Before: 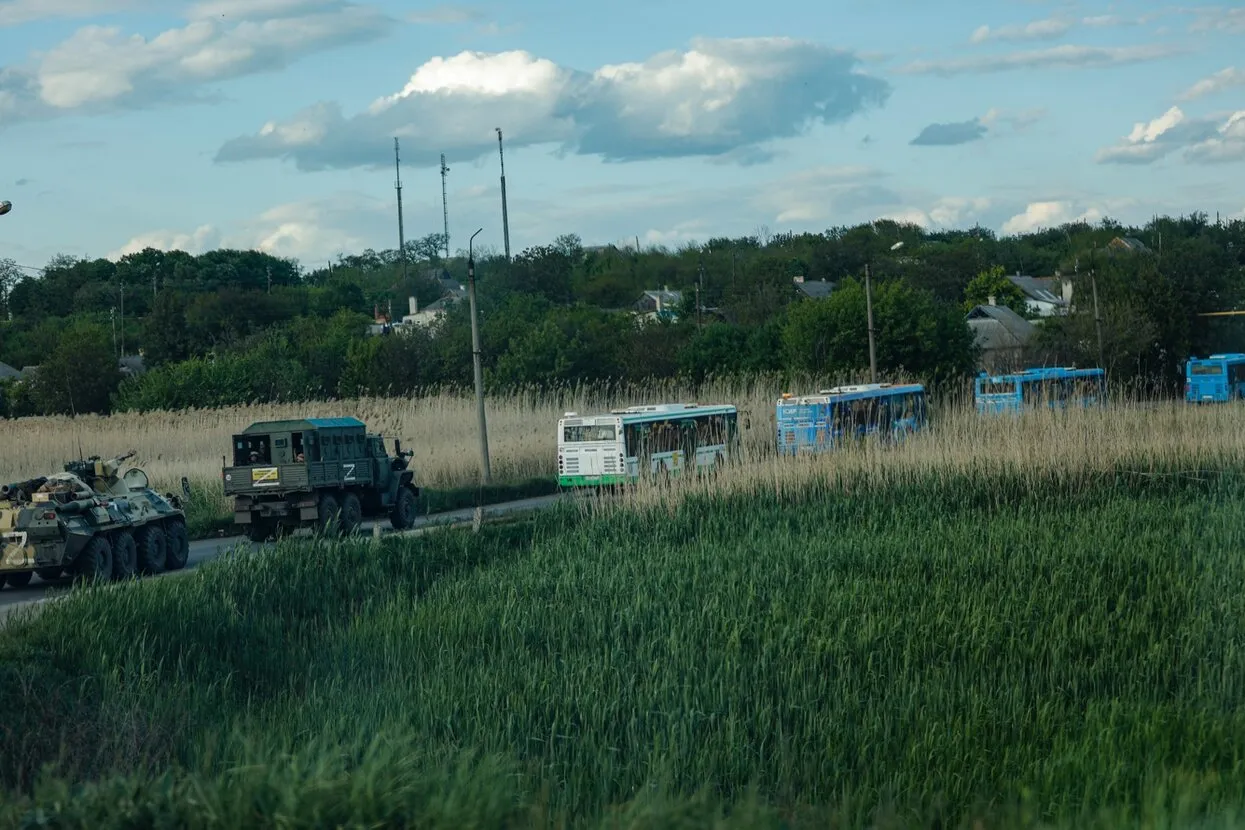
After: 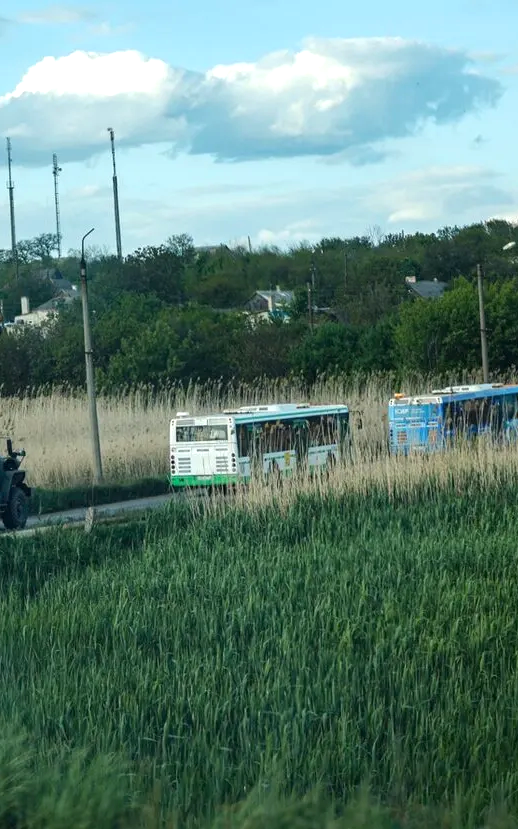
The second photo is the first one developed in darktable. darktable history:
exposure: exposure 0.64 EV, compensate highlight preservation false
crop: left 31.229%, right 27.105%
